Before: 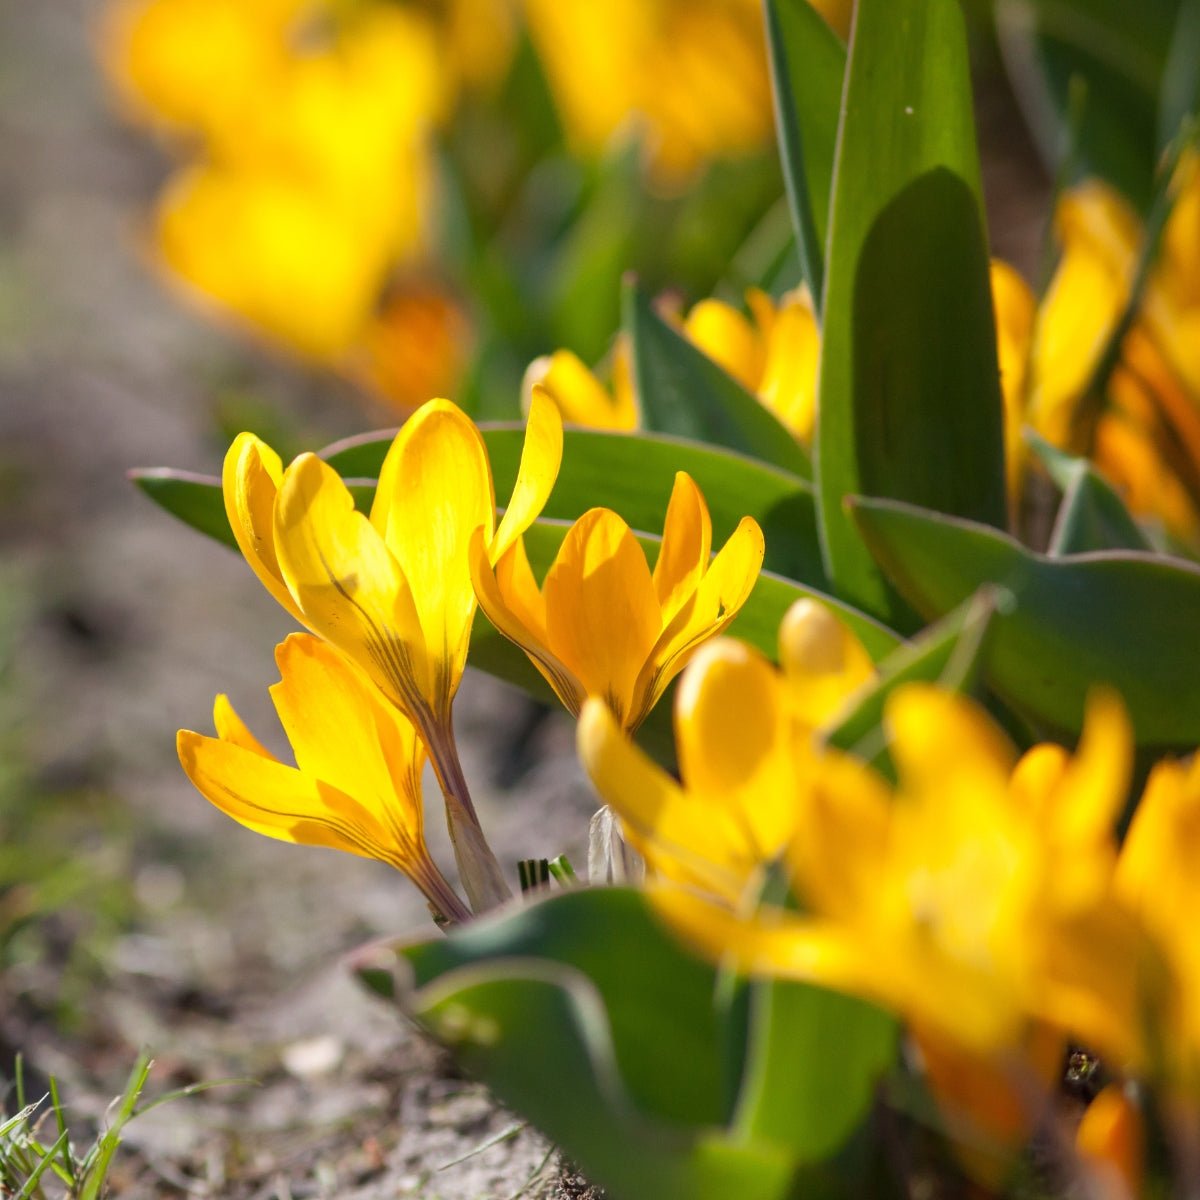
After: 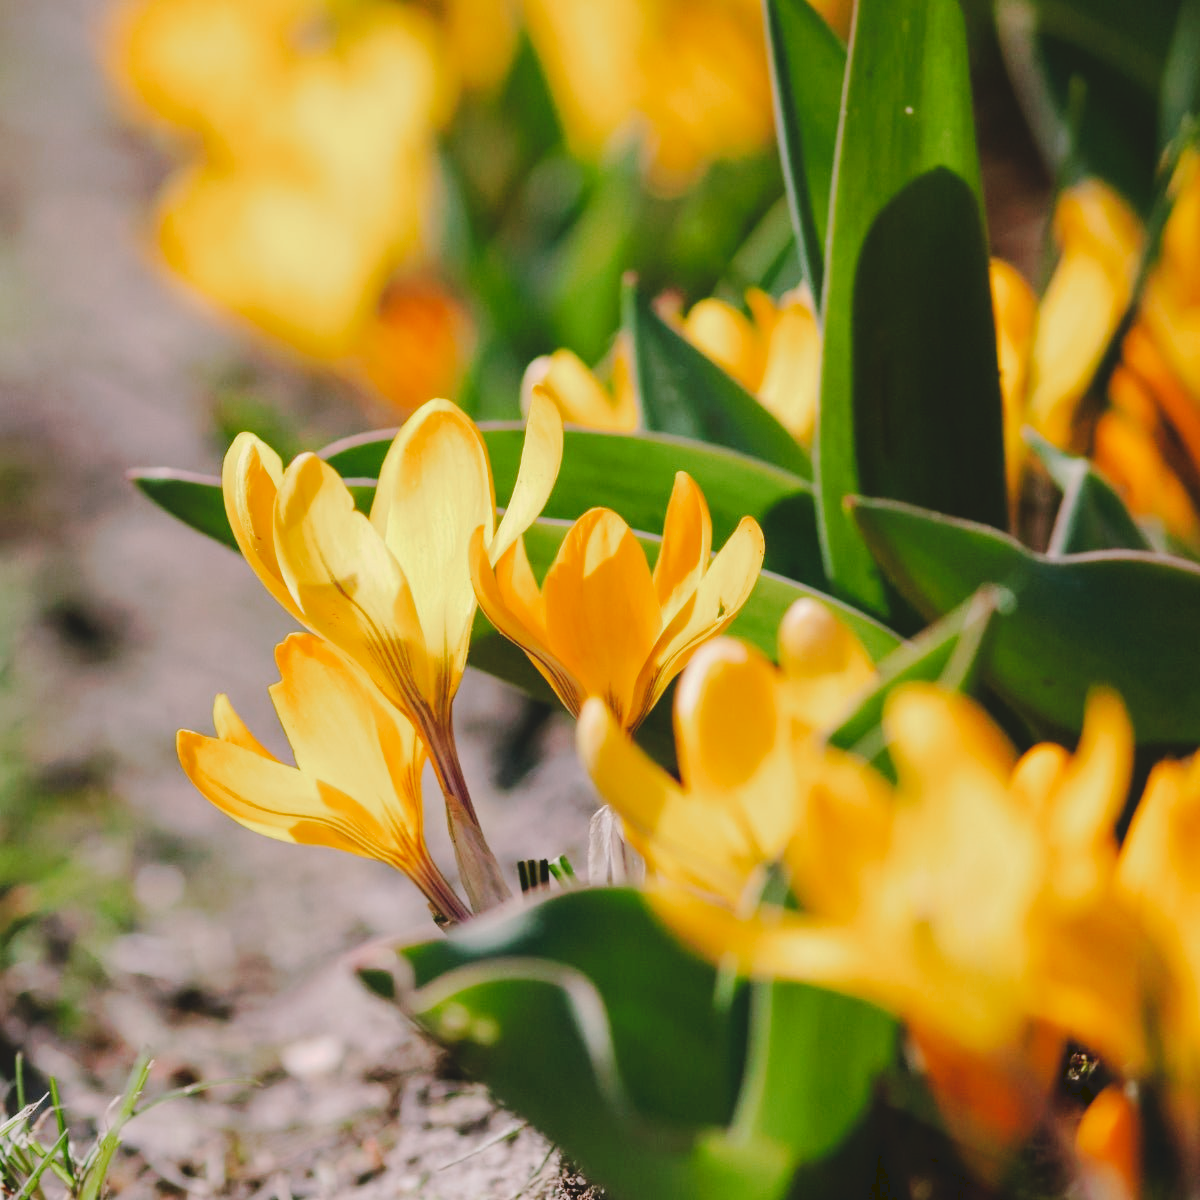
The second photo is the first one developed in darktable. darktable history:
tone curve: curves: ch0 [(0, 0) (0.003, 0.089) (0.011, 0.089) (0.025, 0.088) (0.044, 0.089) (0.069, 0.094) (0.1, 0.108) (0.136, 0.119) (0.177, 0.147) (0.224, 0.204) (0.277, 0.28) (0.335, 0.389) (0.399, 0.486) (0.468, 0.588) (0.543, 0.647) (0.623, 0.705) (0.709, 0.759) (0.801, 0.815) (0.898, 0.873) (1, 1)], preserve colors none
color look up table: target L [95.36, 89.89, 87.33, 81.89, 75.68, 72.2, 62.13, 52.73, 49.79, 44.48, 38.47, 22.13, 201.61, 77.78, 69.15, 67.57, 60.3, 55.18, 50.27, 45.69, 41.22, 38.97, 32.71, 30.63, 18.61, 4.648, 92.84, 73.67, 74.9, 73.66, 55.22, 63.13, 46.54, 42.84, 40.54, 37.29, 37.68, 33.05, 29.38, 17.33, 0.508, 0.527, 92.16, 85.71, 79.77, 68.37, 55.04, 49.01, 38.36], target a [-0.953, -18.51, -19.56, -8.704, -6.549, -6.945, -27.57, -49.53, -17.61, -11.06, -27.99, -14.51, 0, 21.64, 49.16, 28.03, 50.78, 69.98, 78.55, 23.52, 45.13, 46.94, 39.51, 5.913, 22.3, 30.71, 11.76, 41.69, 25.33, 55.38, 72.43, 50.68, 72.95, -0.534, 38.19, 18.93, 16.31, 7.582, 36.45, 27.36, 4.905, -0.079, -28.47, -0.466, -17.57, 2.042, -0.412, -15.76, -18.71], target b [11.49, 36.51, 11.43, 29.16, 12.34, 63.13, 10.21, 32.54, 14.32, 36.3, 24.93, 22.41, -0.001, 42.92, 35.48, 13.34, 58.69, 27.51, 56.69, 40.78, 19.56, 46.72, 45.91, 4.393, 31.4, 7.31, -4.859, -8.062, -30.66, -29.77, -20.67, -47.98, 15.88, -19.88, -60.68, -37.71, -74.87, -54.16, -2.772, -43.39, -39.11, 0.16, -9.289, -5.726, -24.04, -26.33, -3.922, -36.67, -4.864], num patches 49
